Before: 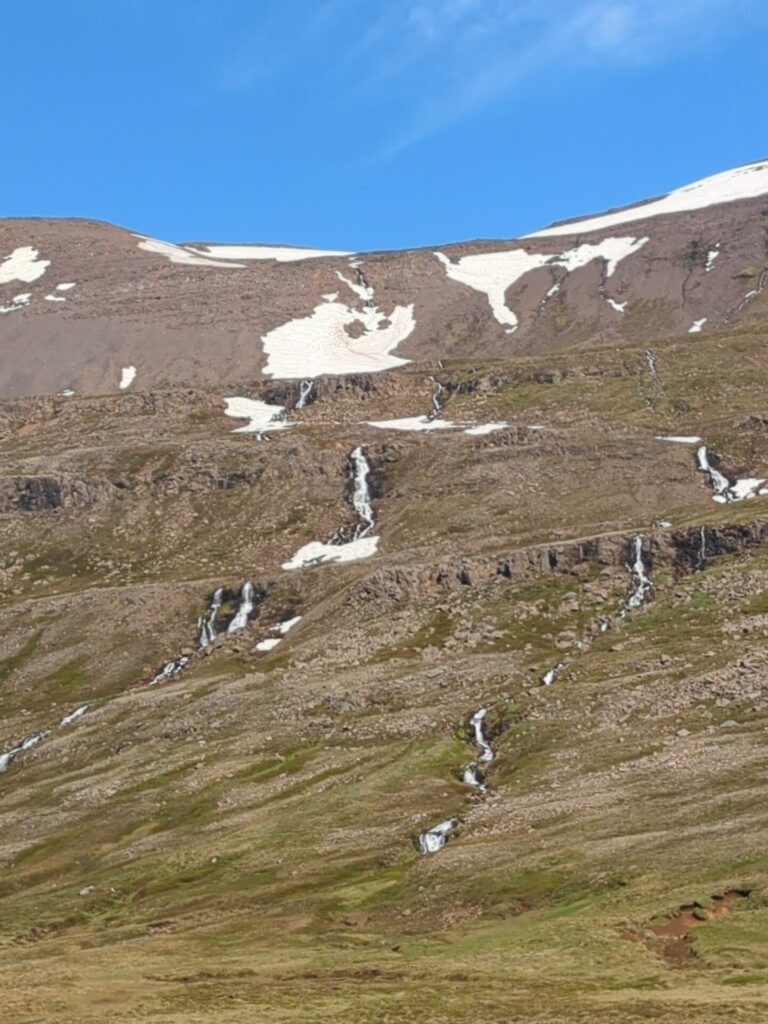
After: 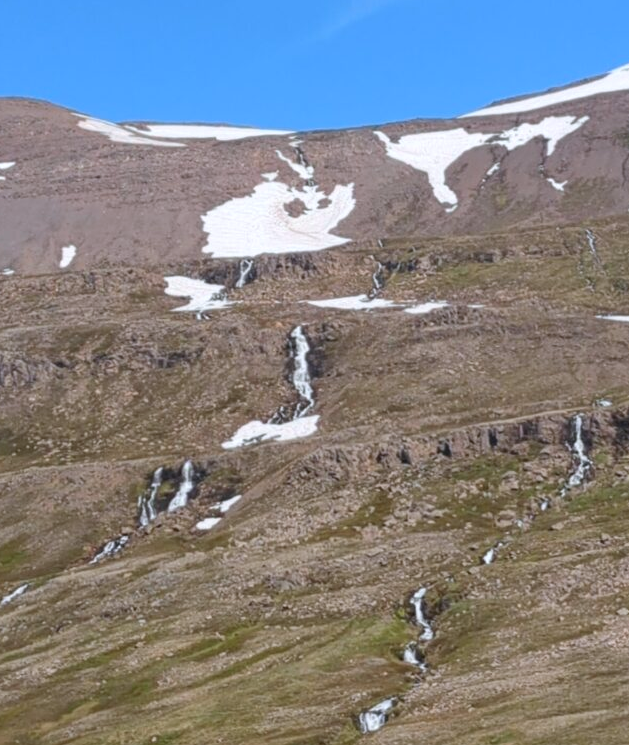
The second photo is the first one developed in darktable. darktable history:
color calibration: illuminant as shot in camera, x 0.358, y 0.373, temperature 4628.91 K
crop: left 7.856%, top 11.836%, right 10.12%, bottom 15.387%
